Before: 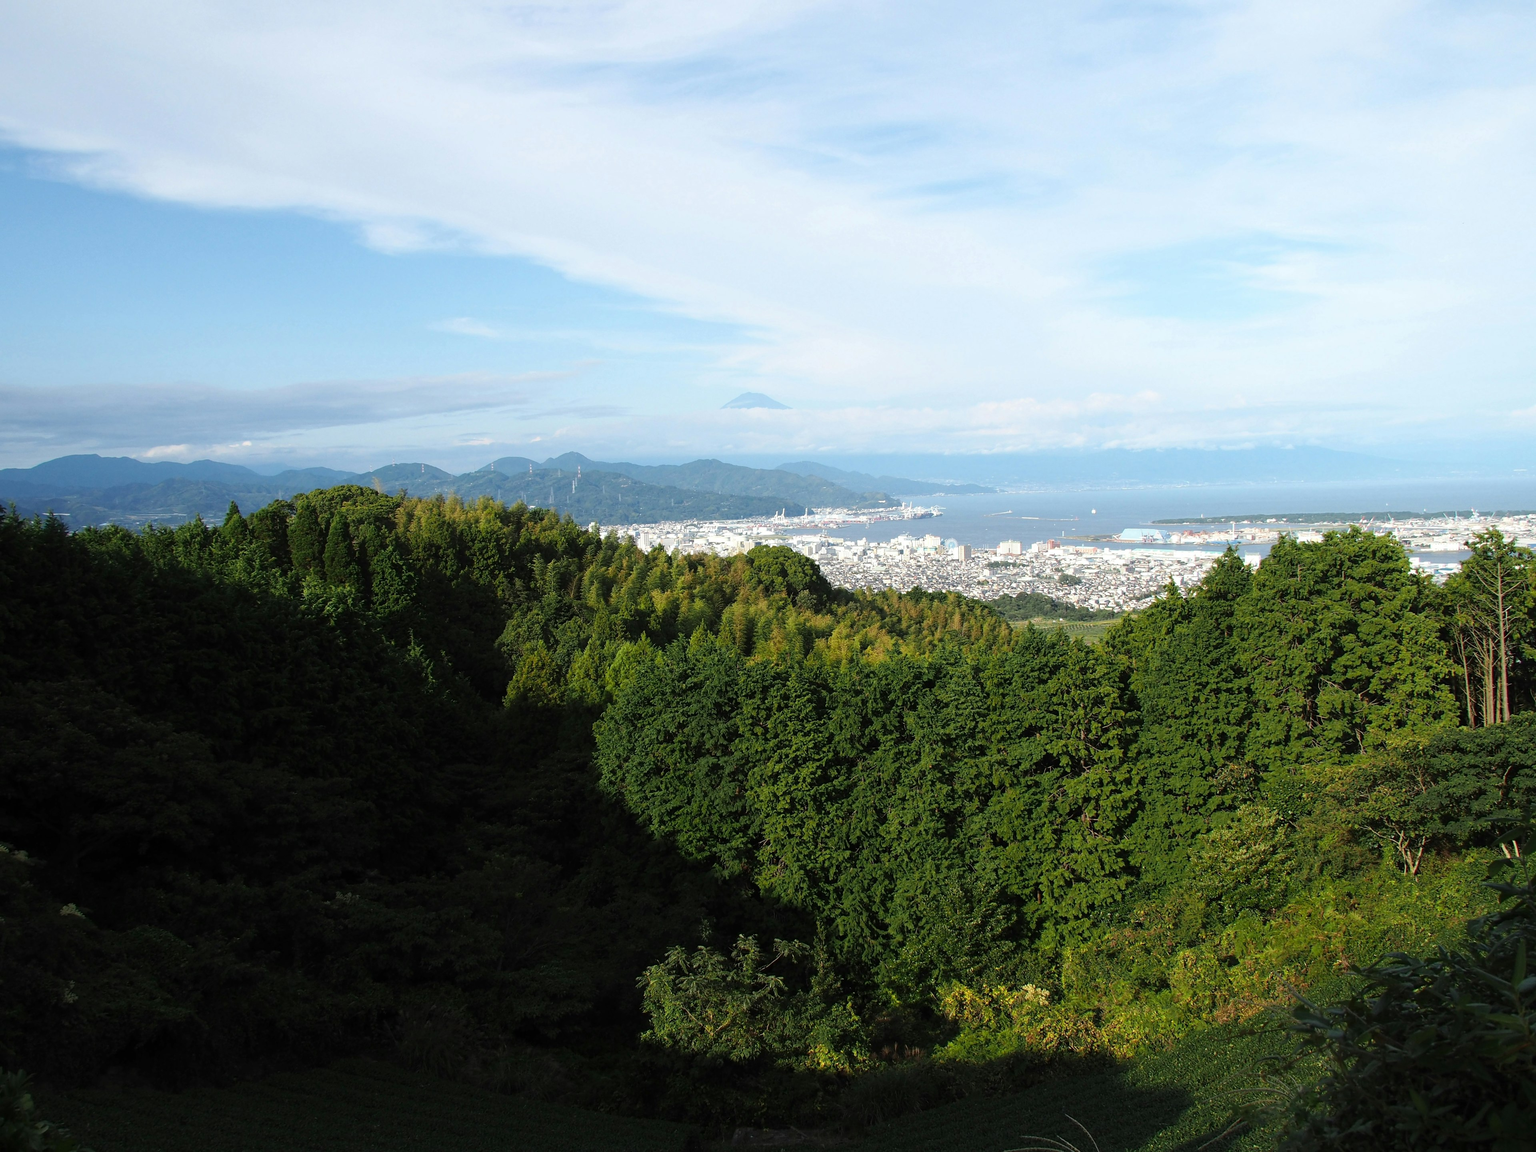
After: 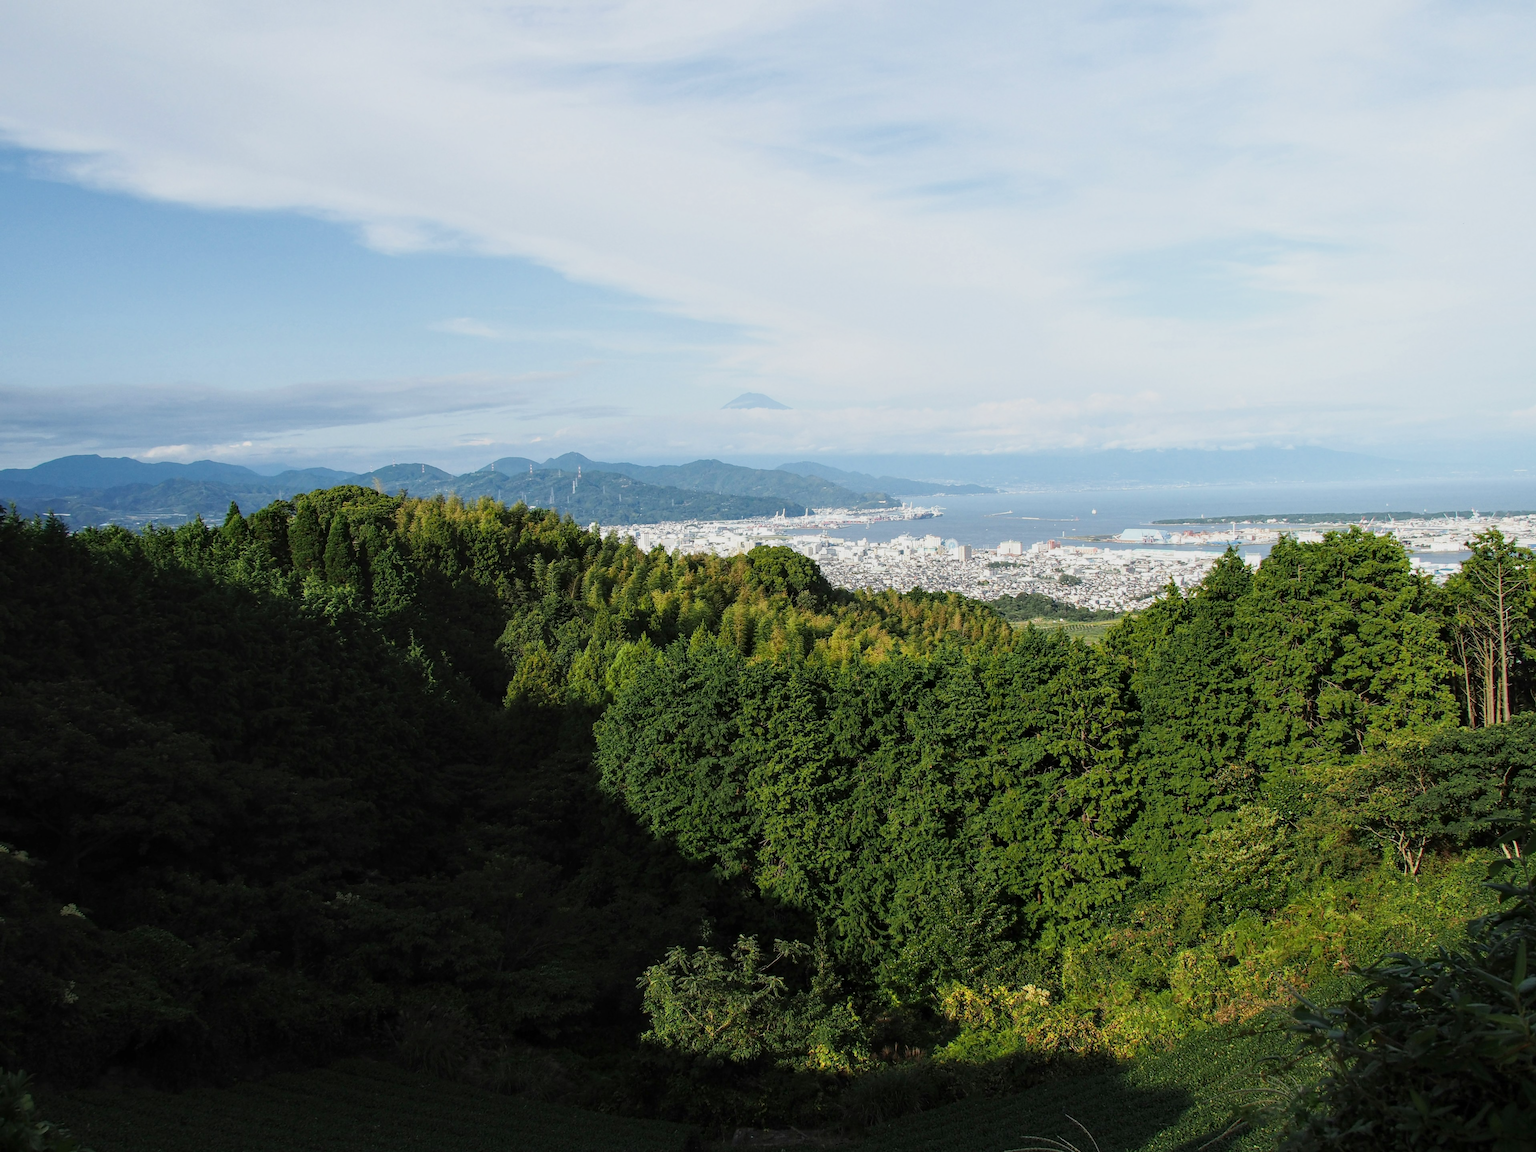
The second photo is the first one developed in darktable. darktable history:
local contrast: on, module defaults
color balance: output saturation 98.5%
contrast brightness saturation: contrast 0.04, saturation 0.07
sigmoid: contrast 1.22, skew 0.65
